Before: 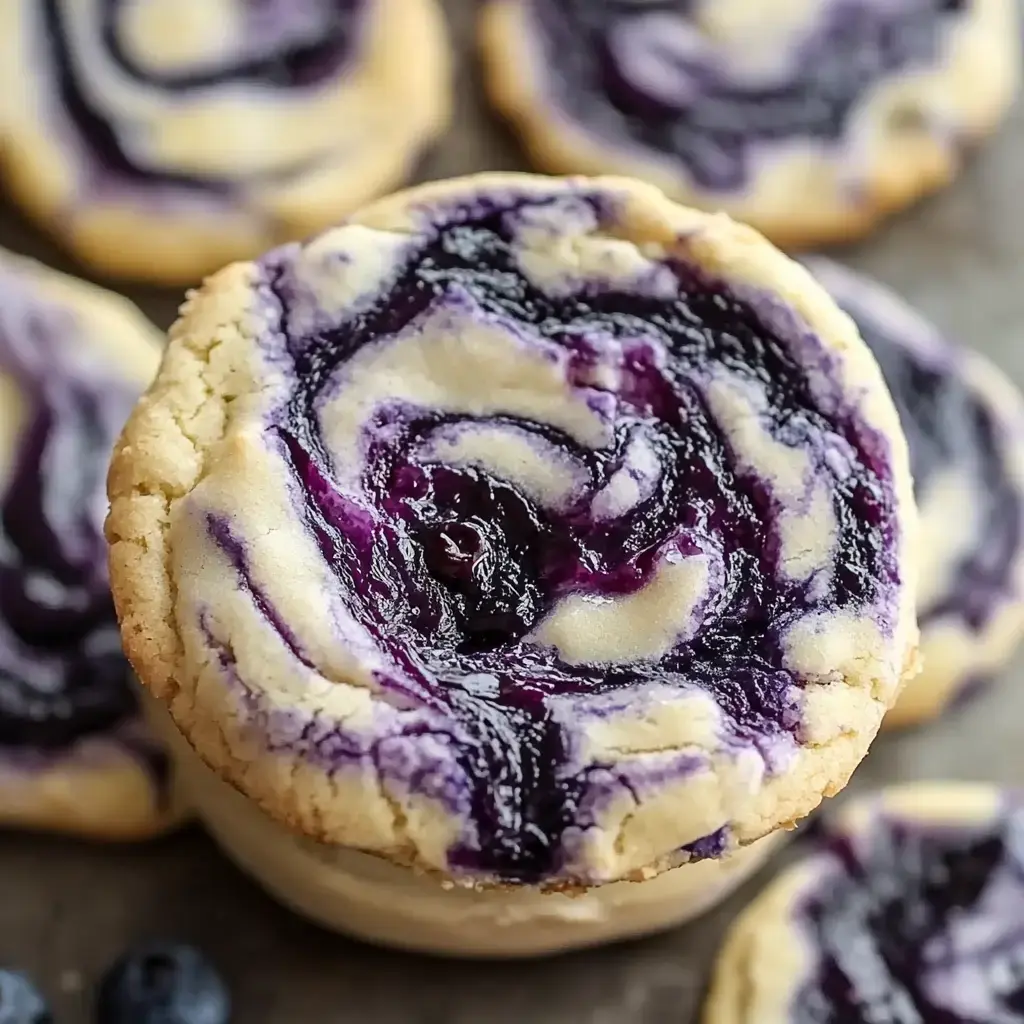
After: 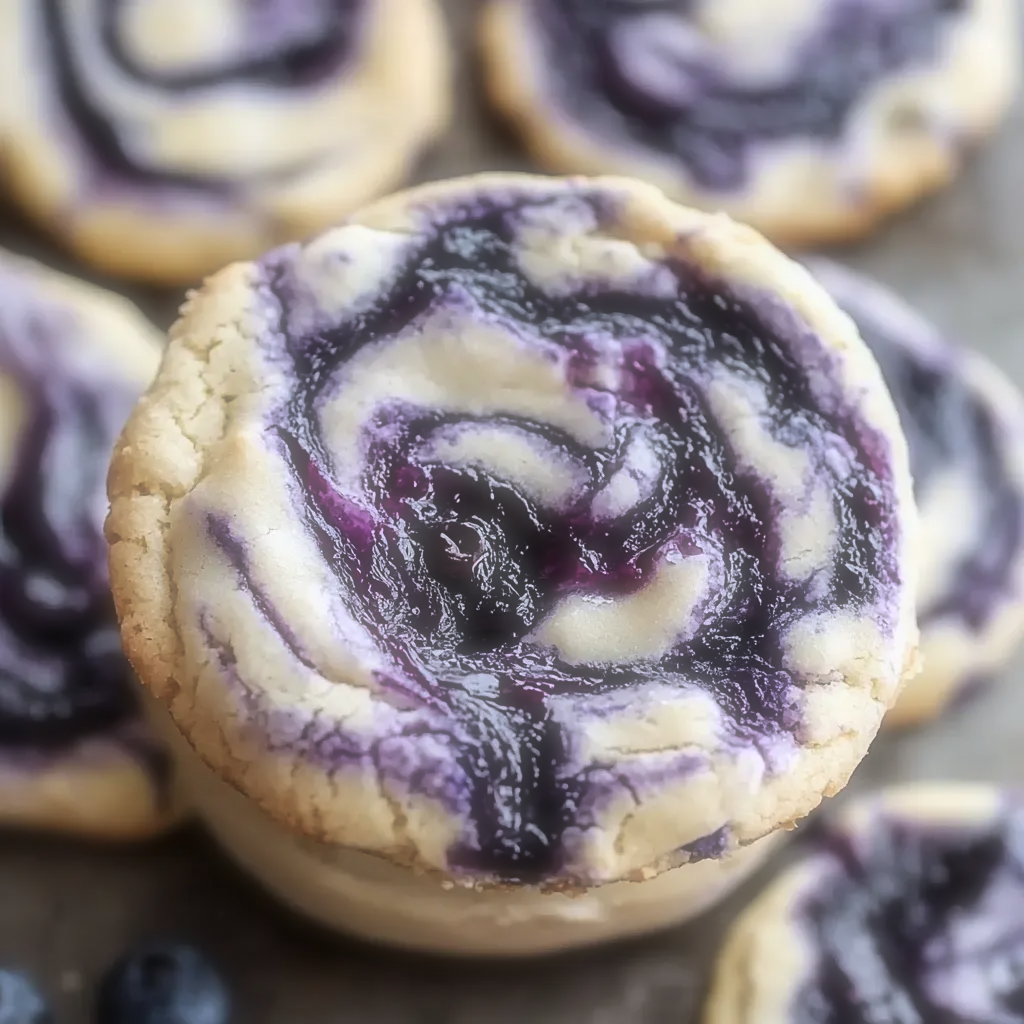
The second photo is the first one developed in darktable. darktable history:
color calibration: illuminant as shot in camera, x 0.358, y 0.373, temperature 4628.91 K
soften: size 60.24%, saturation 65.46%, brightness 0.506 EV, mix 25.7%
